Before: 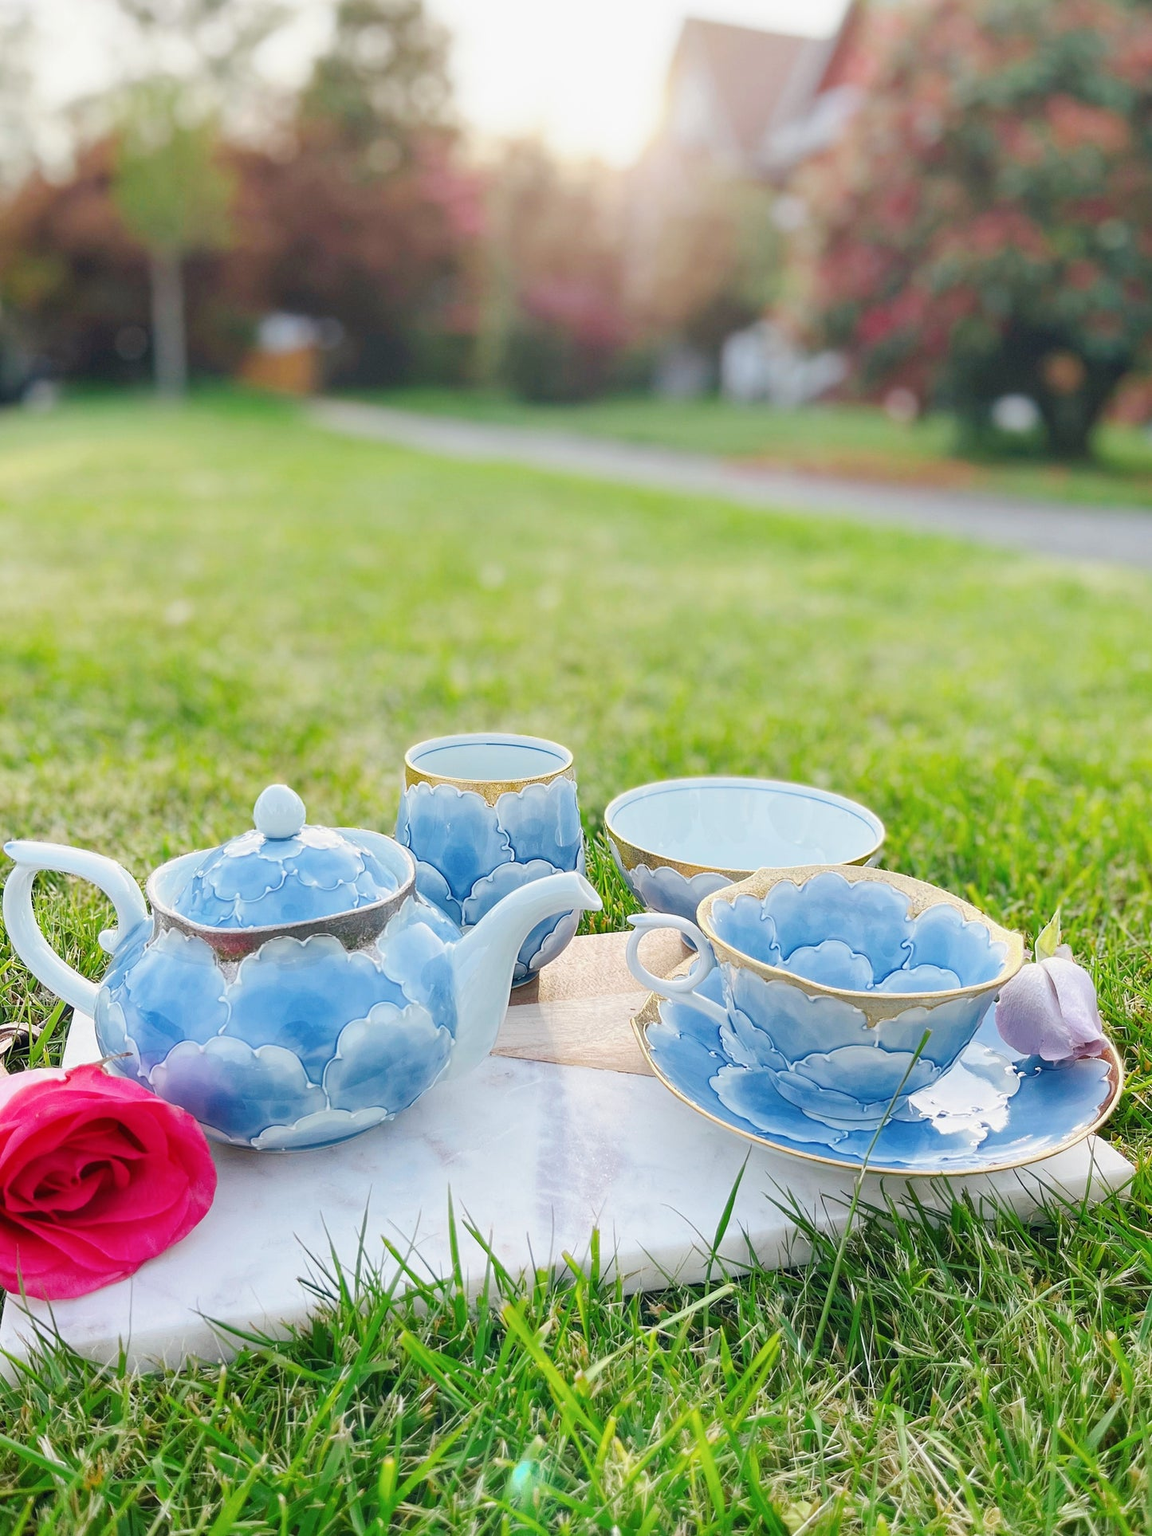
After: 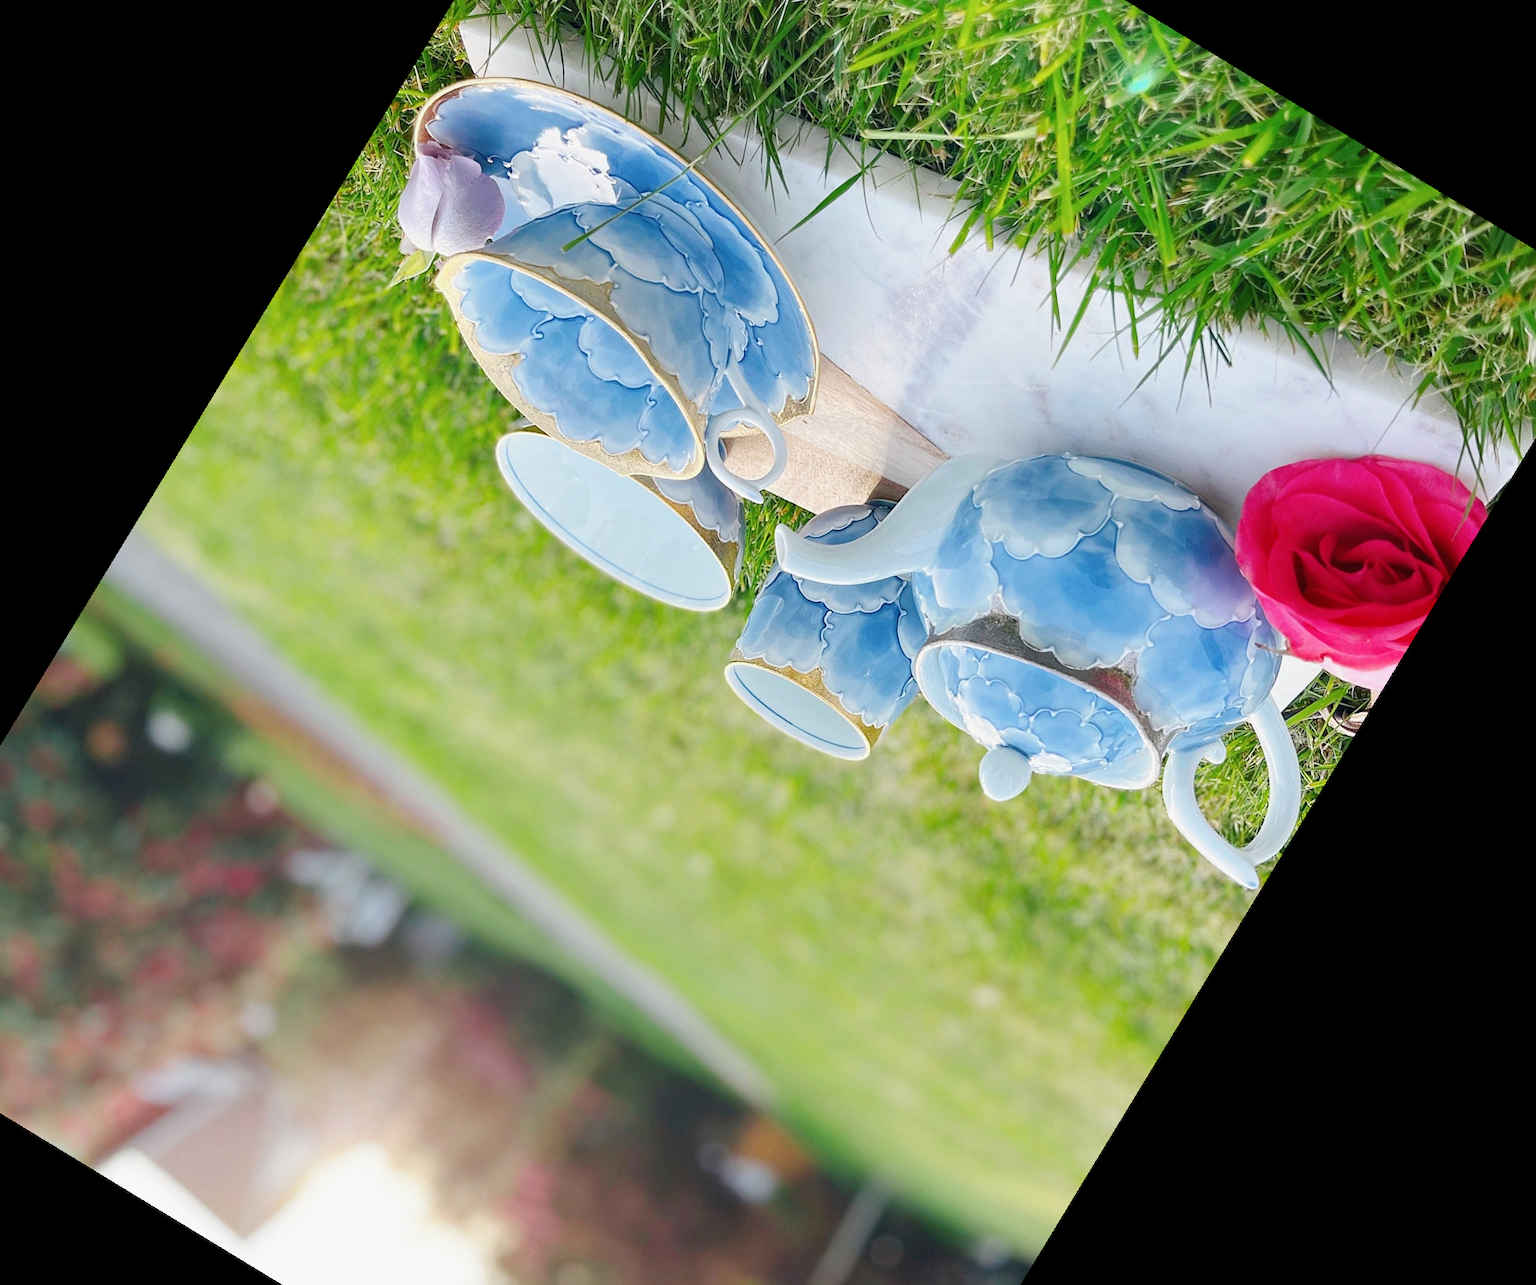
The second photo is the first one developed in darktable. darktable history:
crop and rotate: angle 148.68°, left 9.111%, top 15.603%, right 4.588%, bottom 17.041%
exposure: compensate highlight preservation false
